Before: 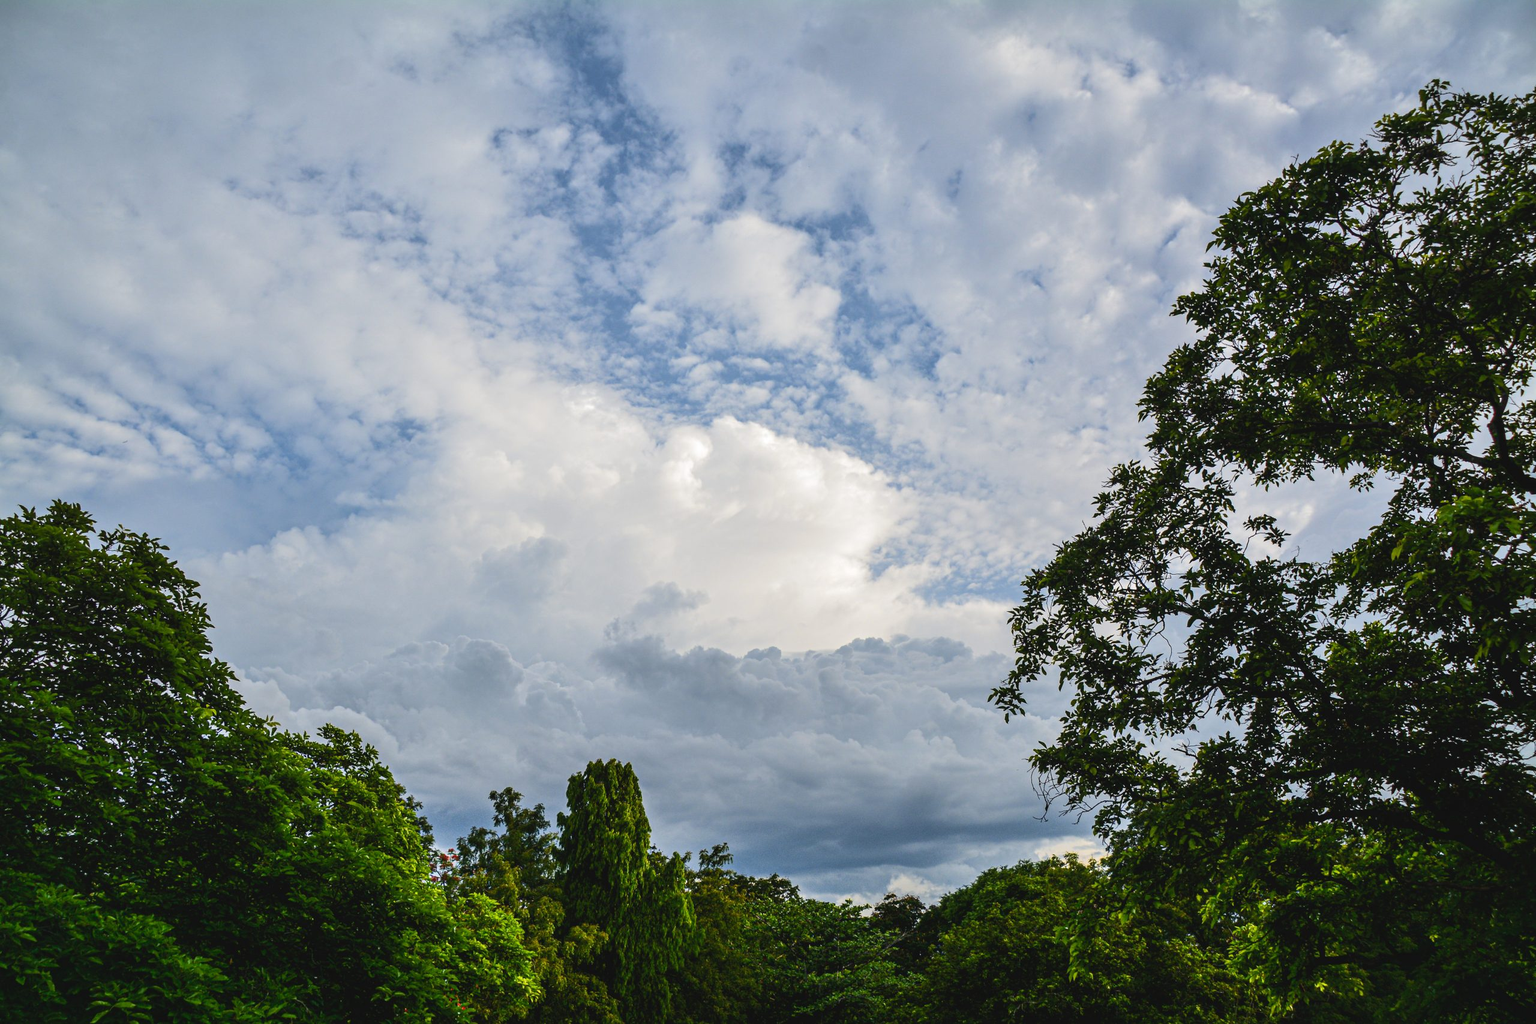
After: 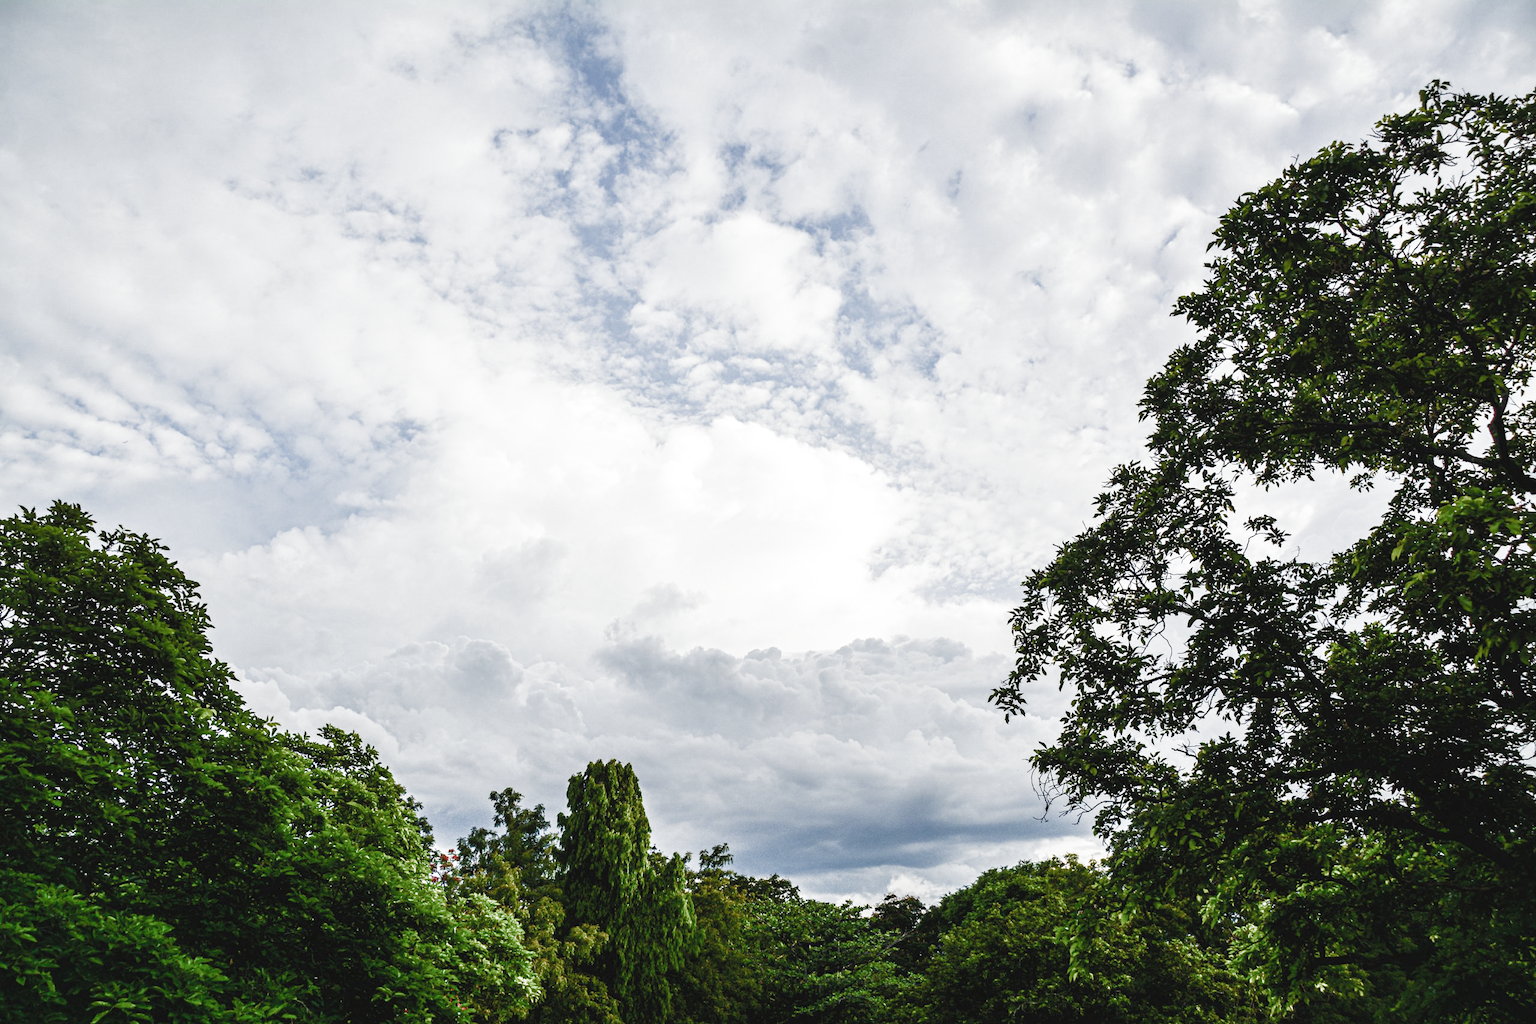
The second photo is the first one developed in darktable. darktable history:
exposure: exposure 0.812 EV, compensate exposure bias true, compensate highlight preservation false
filmic rgb: black relative exposure -7.96 EV, white relative exposure 3.84 EV, hardness 4.3, preserve chrominance RGB euclidean norm (legacy), color science v4 (2020)
